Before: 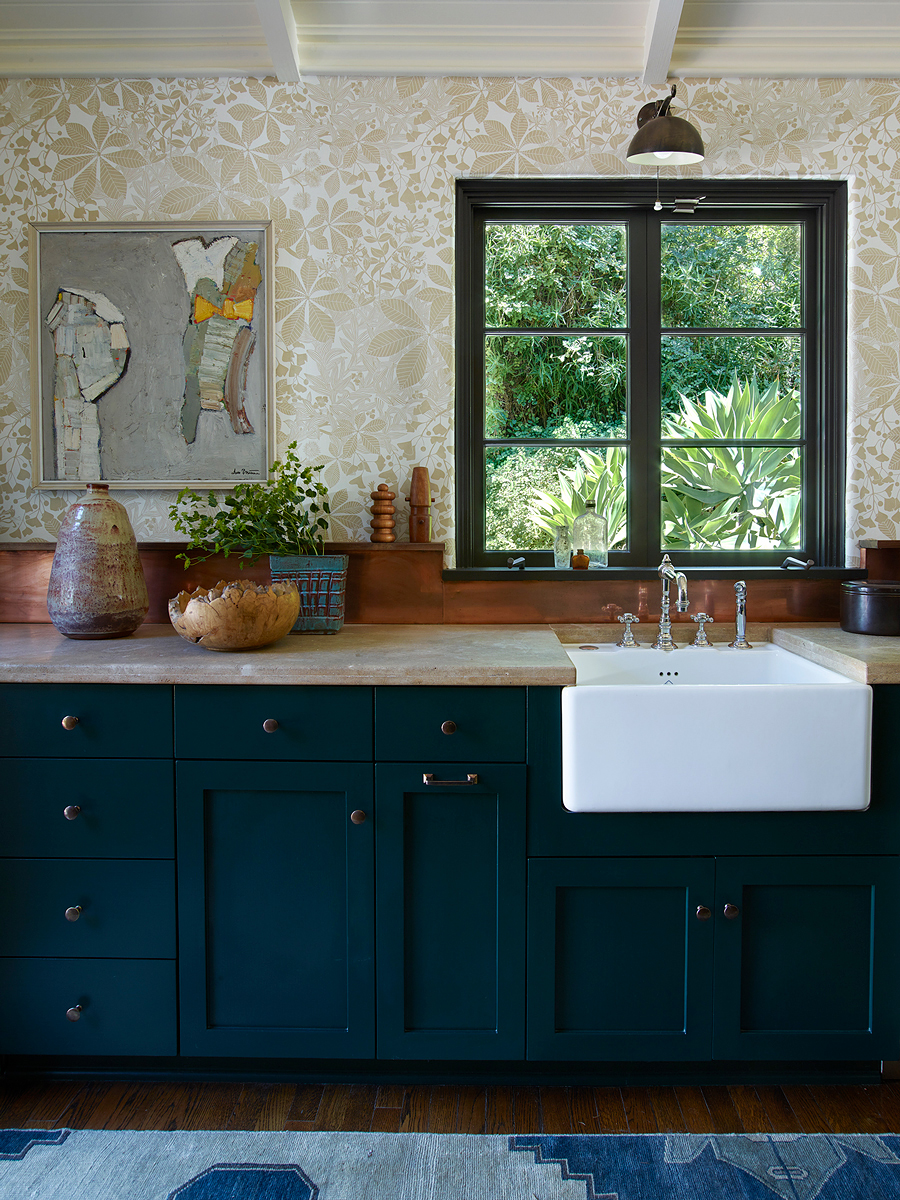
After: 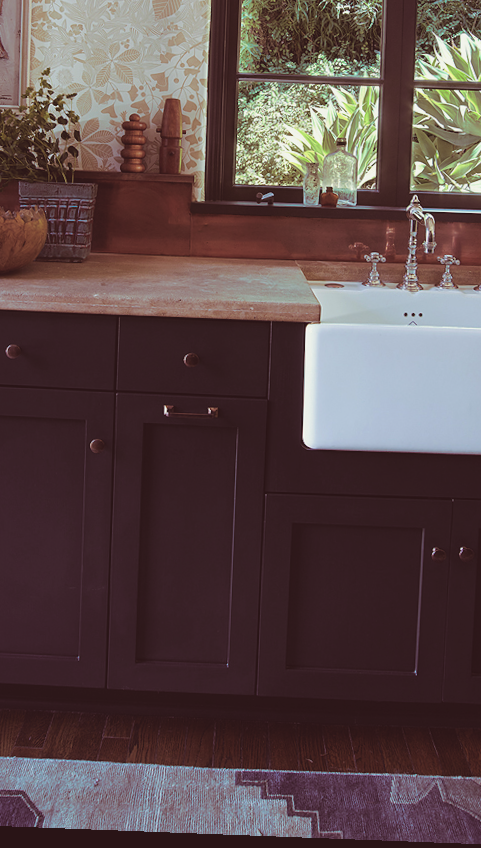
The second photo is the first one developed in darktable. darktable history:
split-toning: on, module defaults
exposure: black level correction -0.014, exposure -0.193 EV, compensate highlight preservation false
crop and rotate: left 29.237%, top 31.152%, right 19.807%
rotate and perspective: rotation 2.17°, automatic cropping off
